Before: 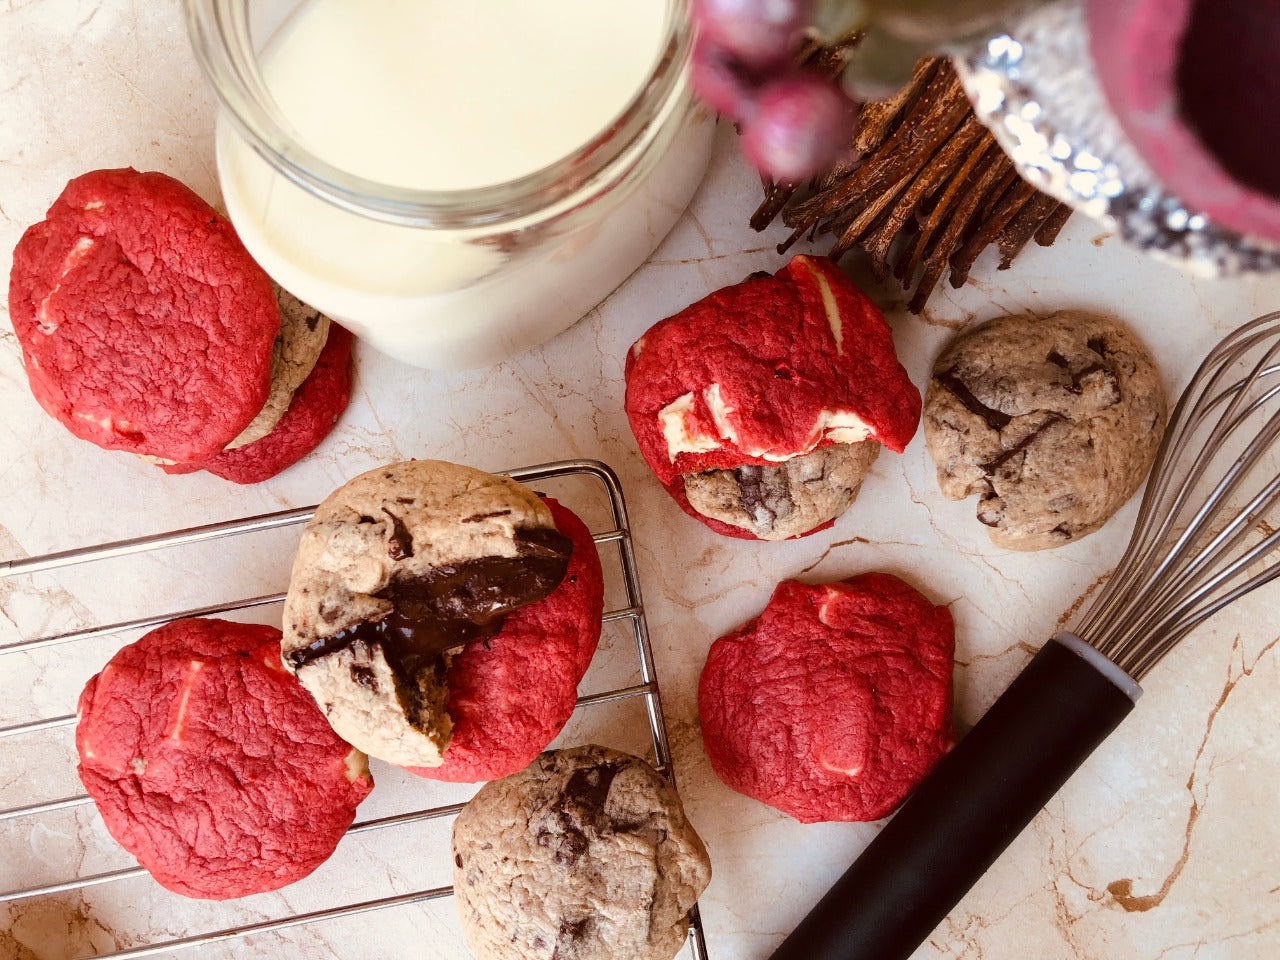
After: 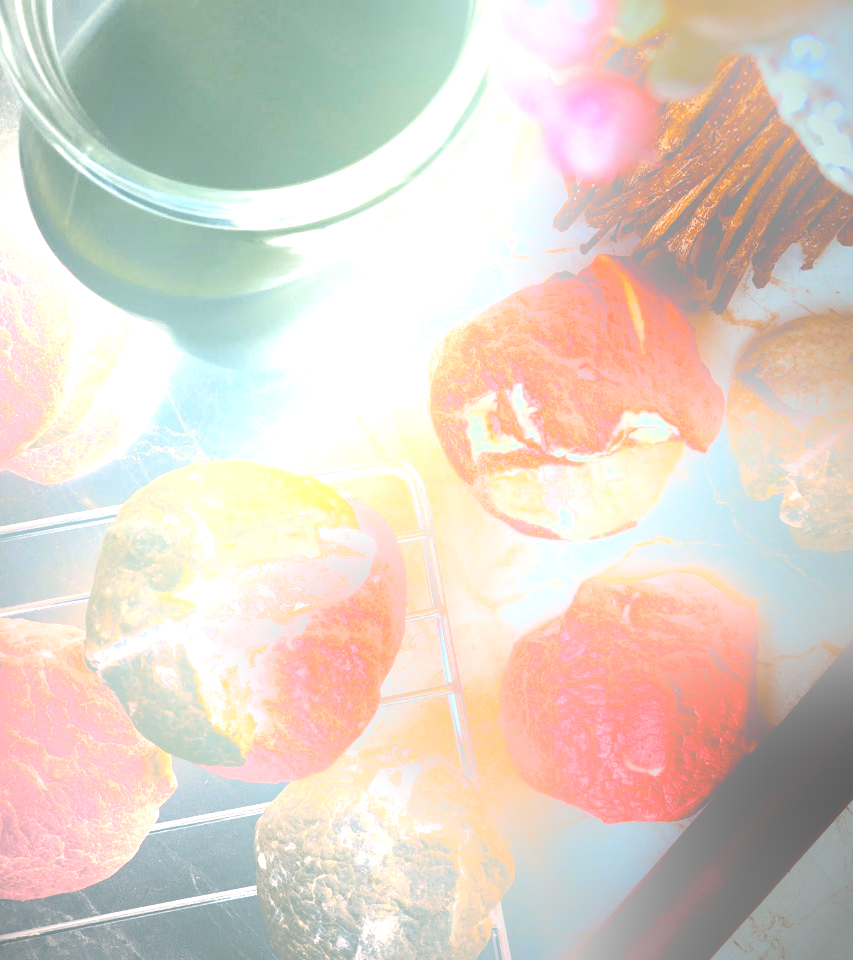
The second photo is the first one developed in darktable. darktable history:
bloom: size 25%, threshold 5%, strength 90%
vignetting: fall-off start 72.14%, fall-off radius 108.07%, brightness -0.713, saturation -0.488, center (-0.054, -0.359), width/height ratio 0.729
color balance rgb: shadows lift › luminance -7.7%, shadows lift › chroma 2.13%, shadows lift › hue 200.79°, power › luminance -7.77%, power › chroma 2.27%, power › hue 220.69°, highlights gain › luminance 15.15%, highlights gain › chroma 4%, highlights gain › hue 209.35°, global offset › luminance -0.21%, global offset › chroma 0.27%, perceptual saturation grading › global saturation 24.42%, perceptual saturation grading › highlights -24.42%, perceptual saturation grading › mid-tones 24.42%, perceptual saturation grading › shadows 40%, perceptual brilliance grading › global brilliance -5%, perceptual brilliance grading › highlights 24.42%, perceptual brilliance grading › mid-tones 7%, perceptual brilliance grading › shadows -5%
crop: left 15.419%, right 17.914%
exposure: compensate highlight preservation false
